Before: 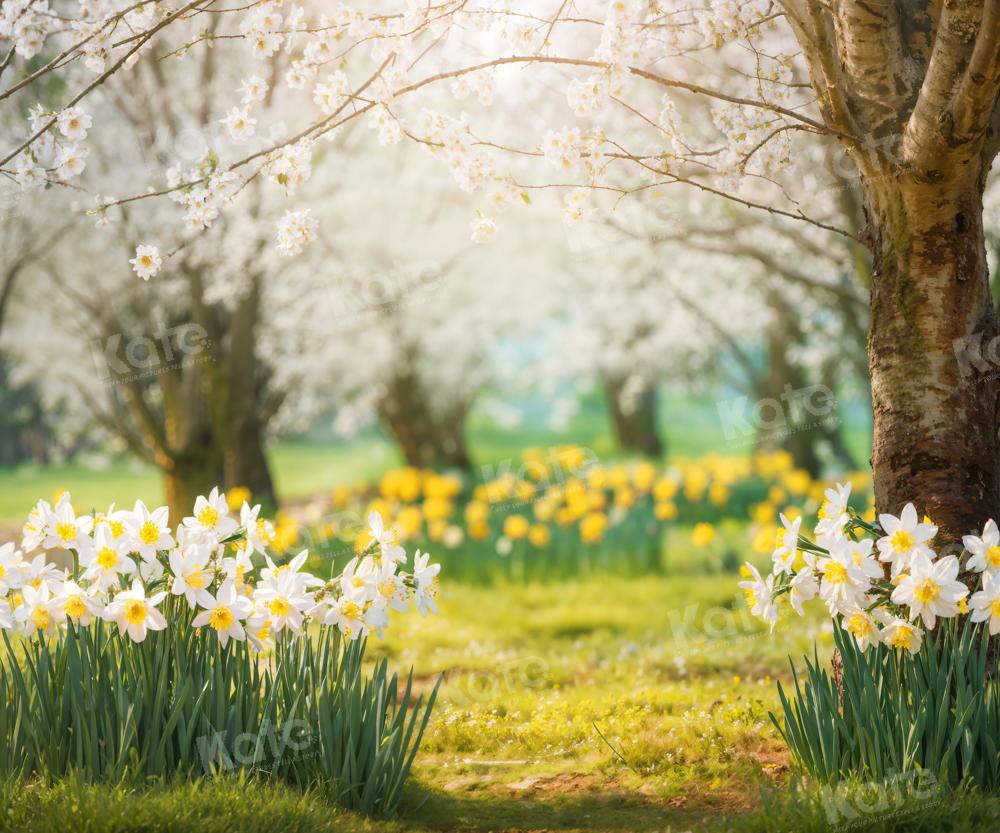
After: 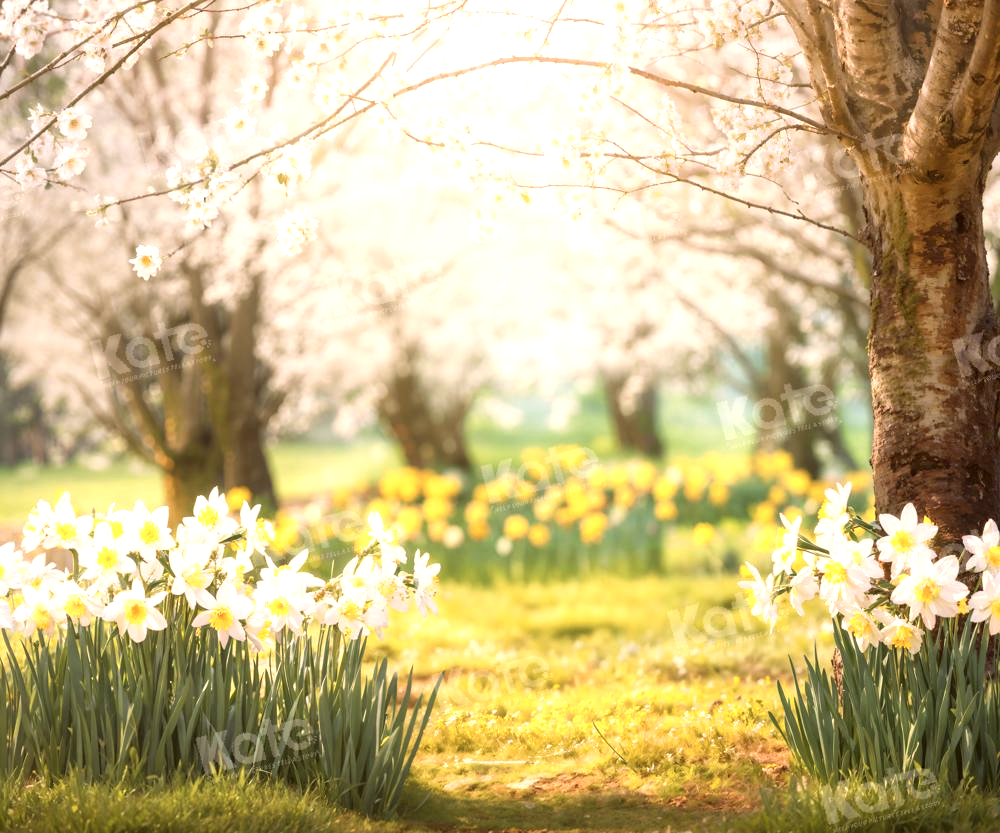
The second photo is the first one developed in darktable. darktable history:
exposure: exposure 0.64 EV, compensate highlight preservation false
color correction: highlights a* 10.21, highlights b* 9.79, shadows a* 8.61, shadows b* 7.88, saturation 0.8
